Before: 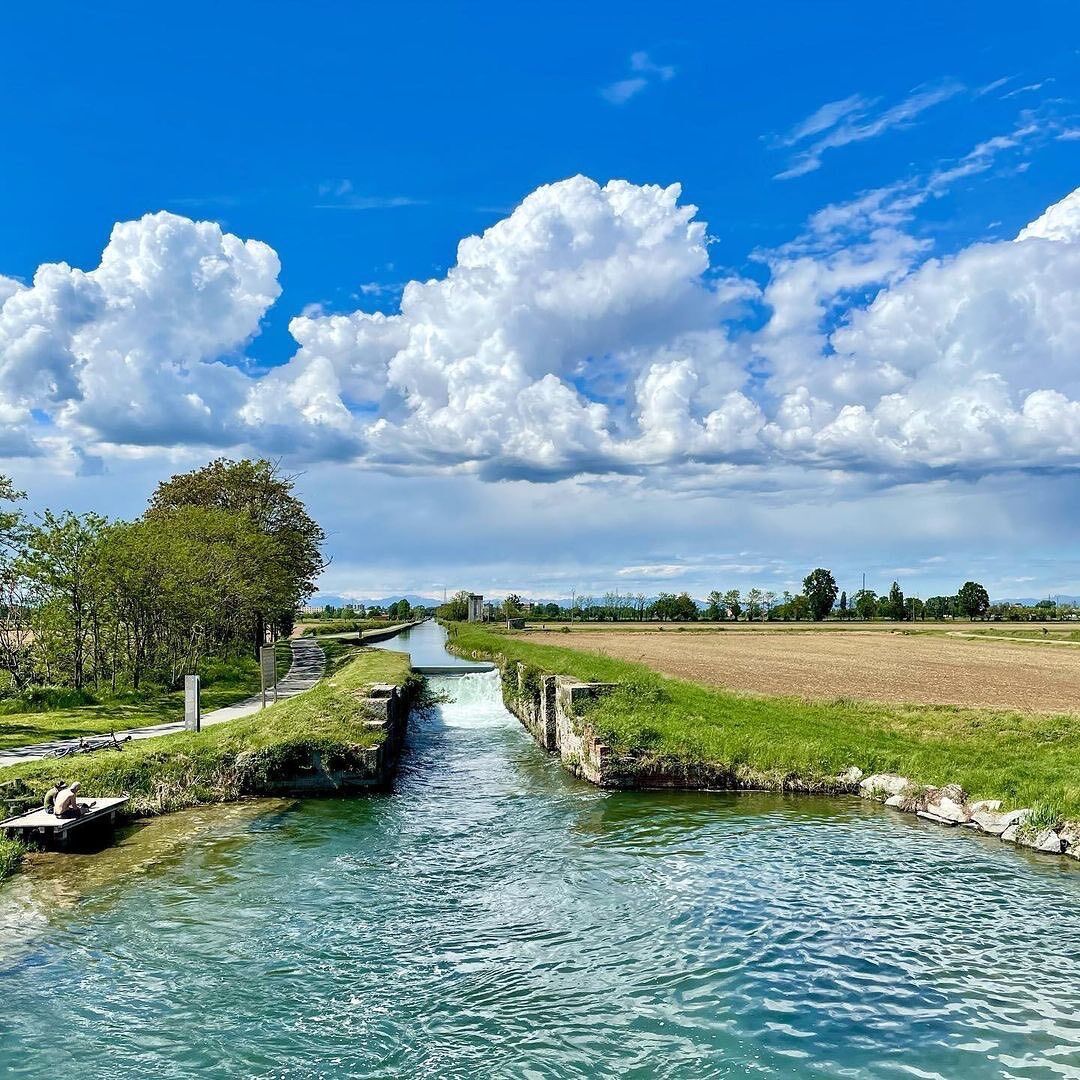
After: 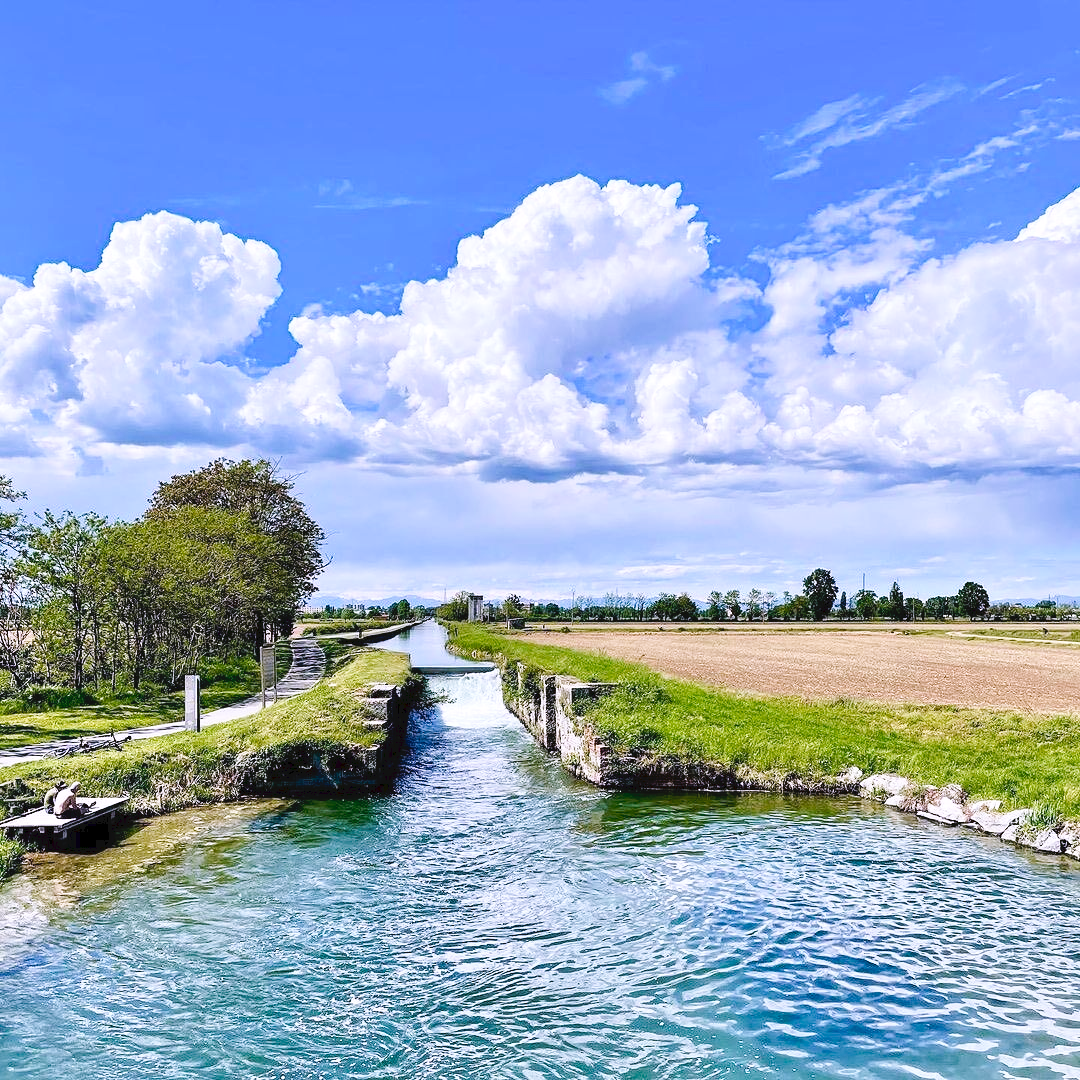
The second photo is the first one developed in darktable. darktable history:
tone curve: curves: ch0 [(0, 0) (0.003, 0.047) (0.011, 0.051) (0.025, 0.051) (0.044, 0.057) (0.069, 0.068) (0.1, 0.076) (0.136, 0.108) (0.177, 0.166) (0.224, 0.229) (0.277, 0.299) (0.335, 0.364) (0.399, 0.46) (0.468, 0.553) (0.543, 0.639) (0.623, 0.724) (0.709, 0.808) (0.801, 0.886) (0.898, 0.954) (1, 1)], preserve colors none
white balance: red 1.042, blue 1.17
